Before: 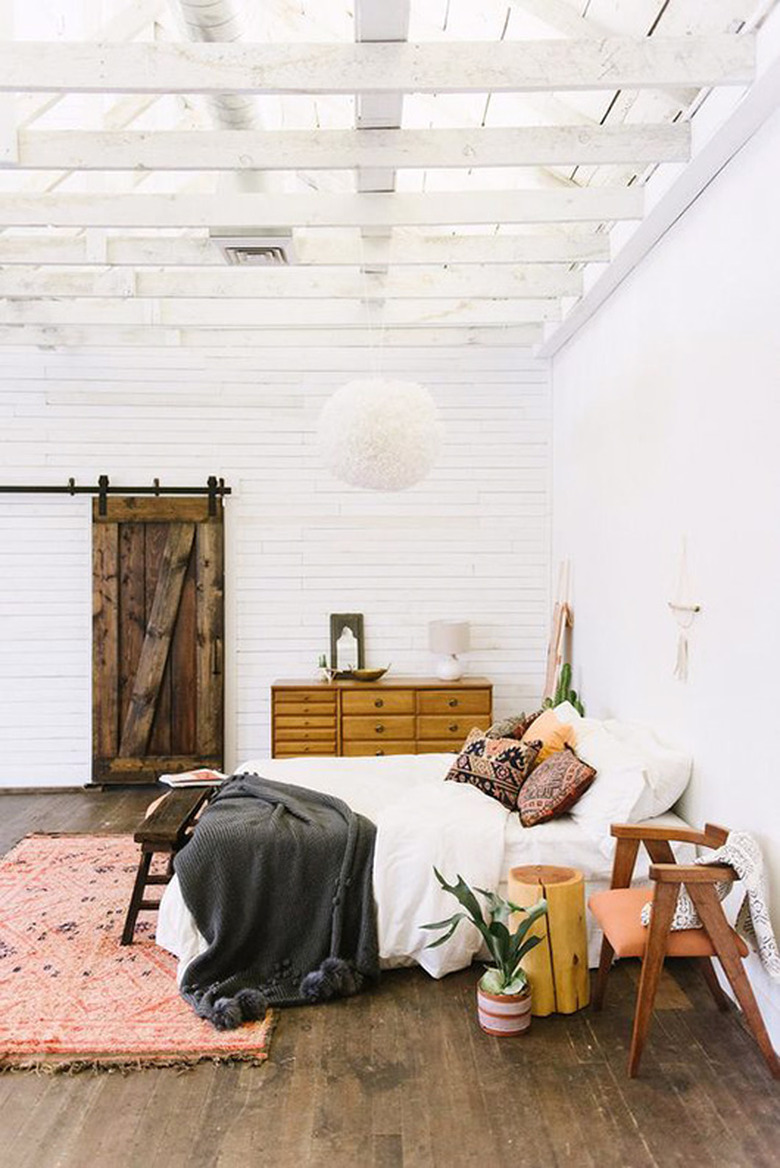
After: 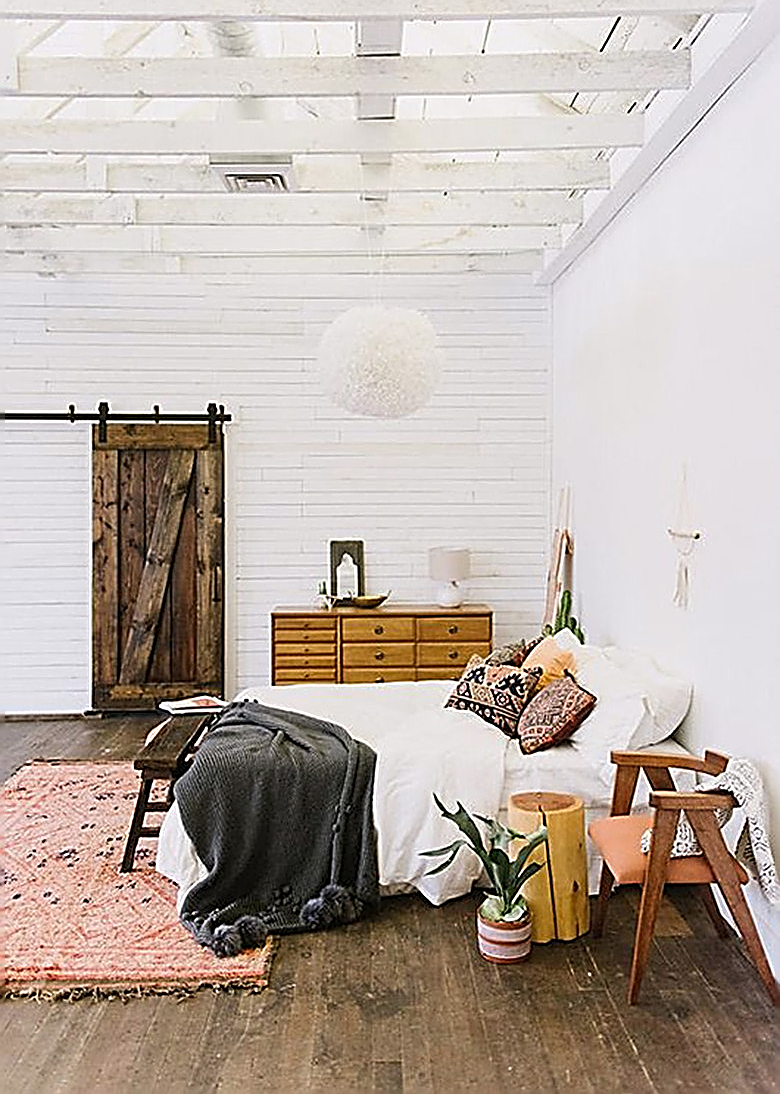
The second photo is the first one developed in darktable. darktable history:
exposure: exposure -0.142 EV, compensate highlight preservation false
crop and rotate: top 6.323%
sharpen: amount 1.99
